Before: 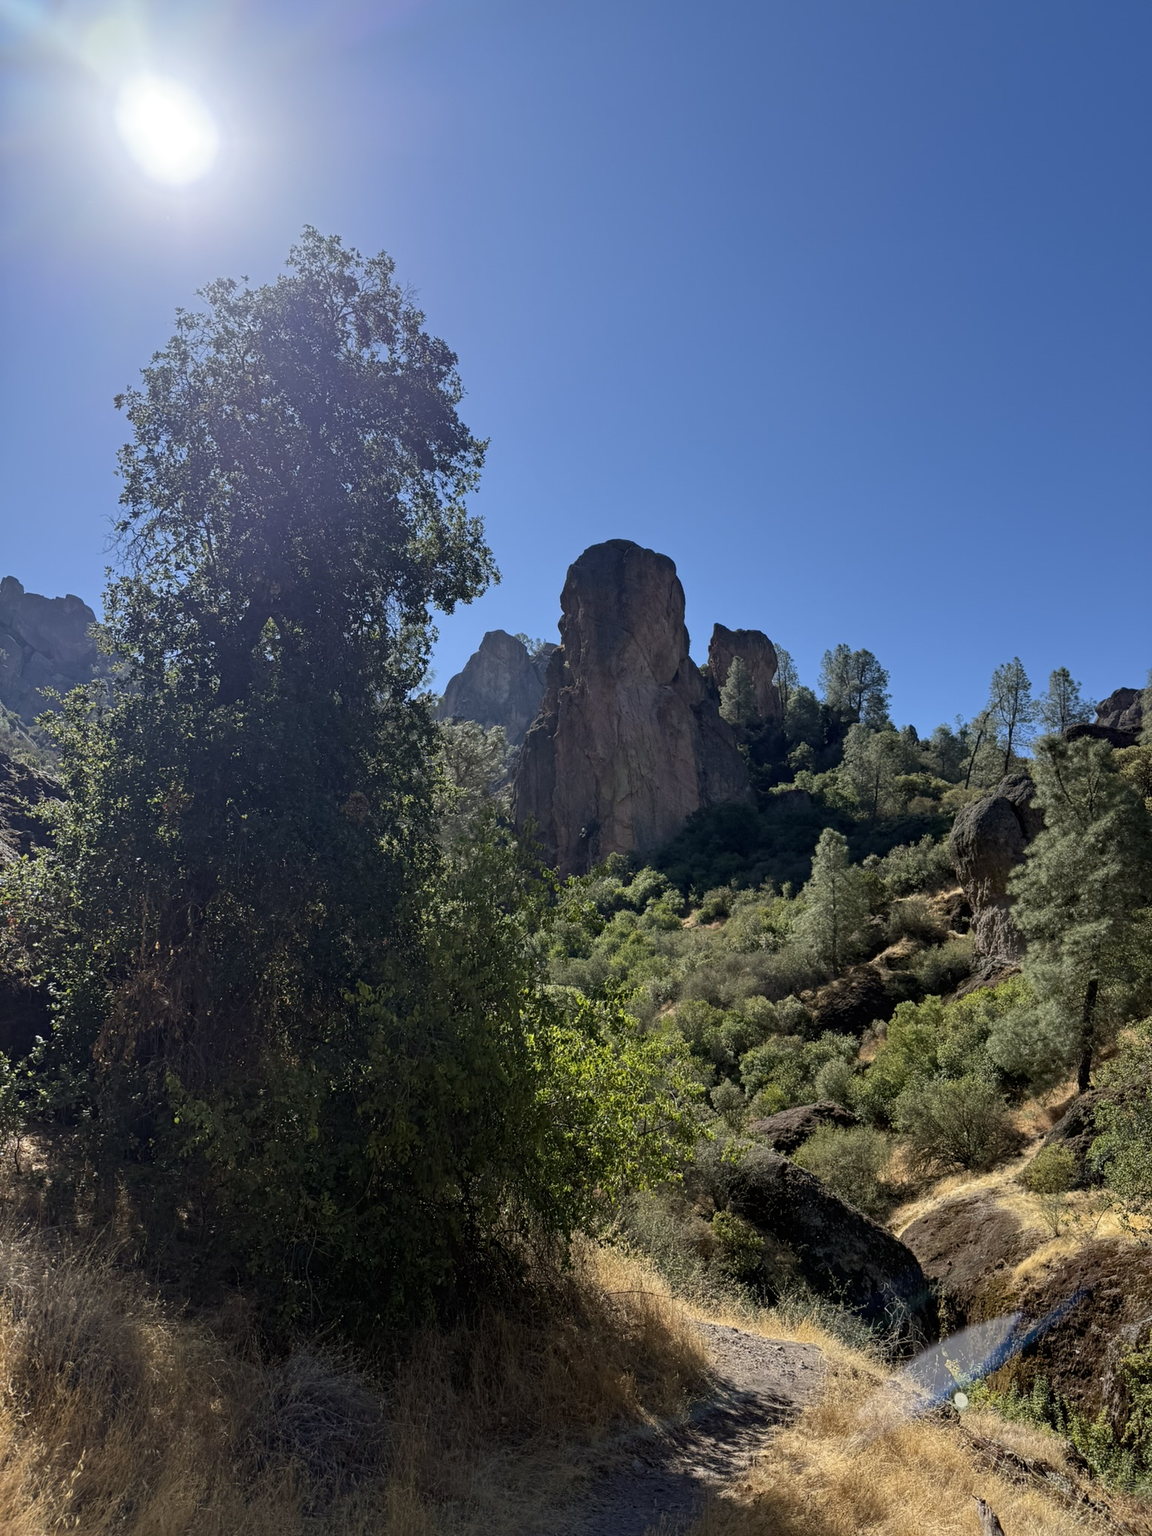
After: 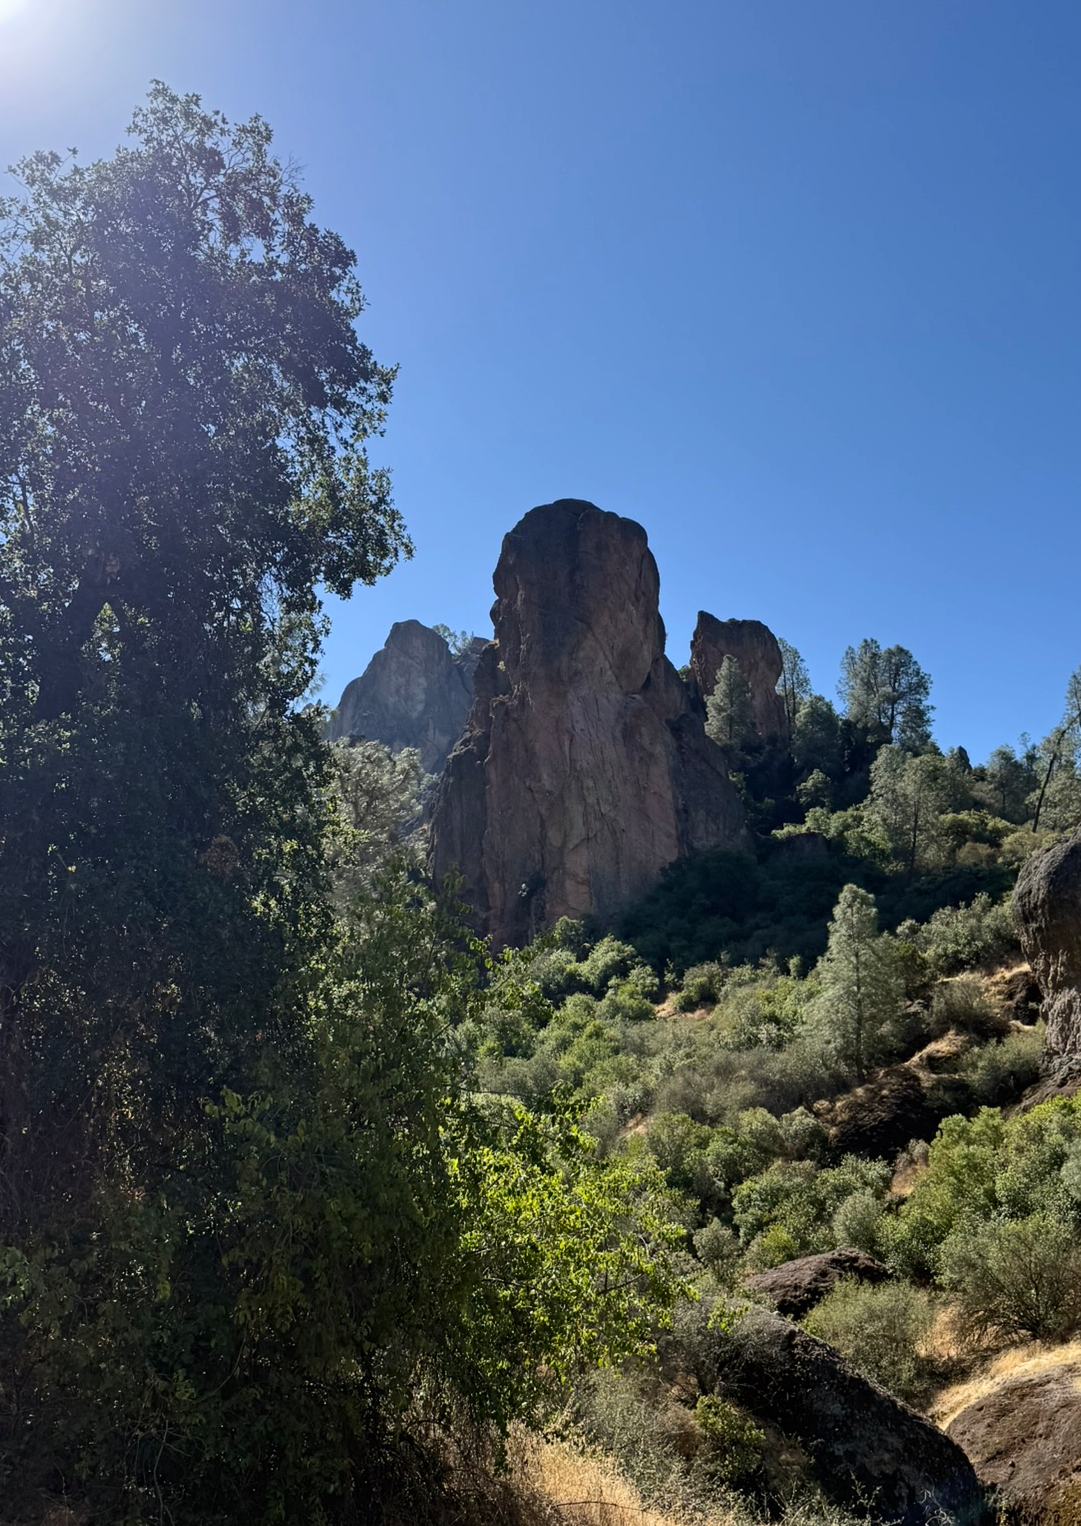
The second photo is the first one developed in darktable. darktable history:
crop and rotate: left 16.585%, top 10.756%, right 13.013%, bottom 14.72%
contrast brightness saturation: contrast 0.153, brightness 0.048
shadows and highlights: radius 124.84, shadows 30.29, highlights -30.62, low approximation 0.01, soften with gaussian
